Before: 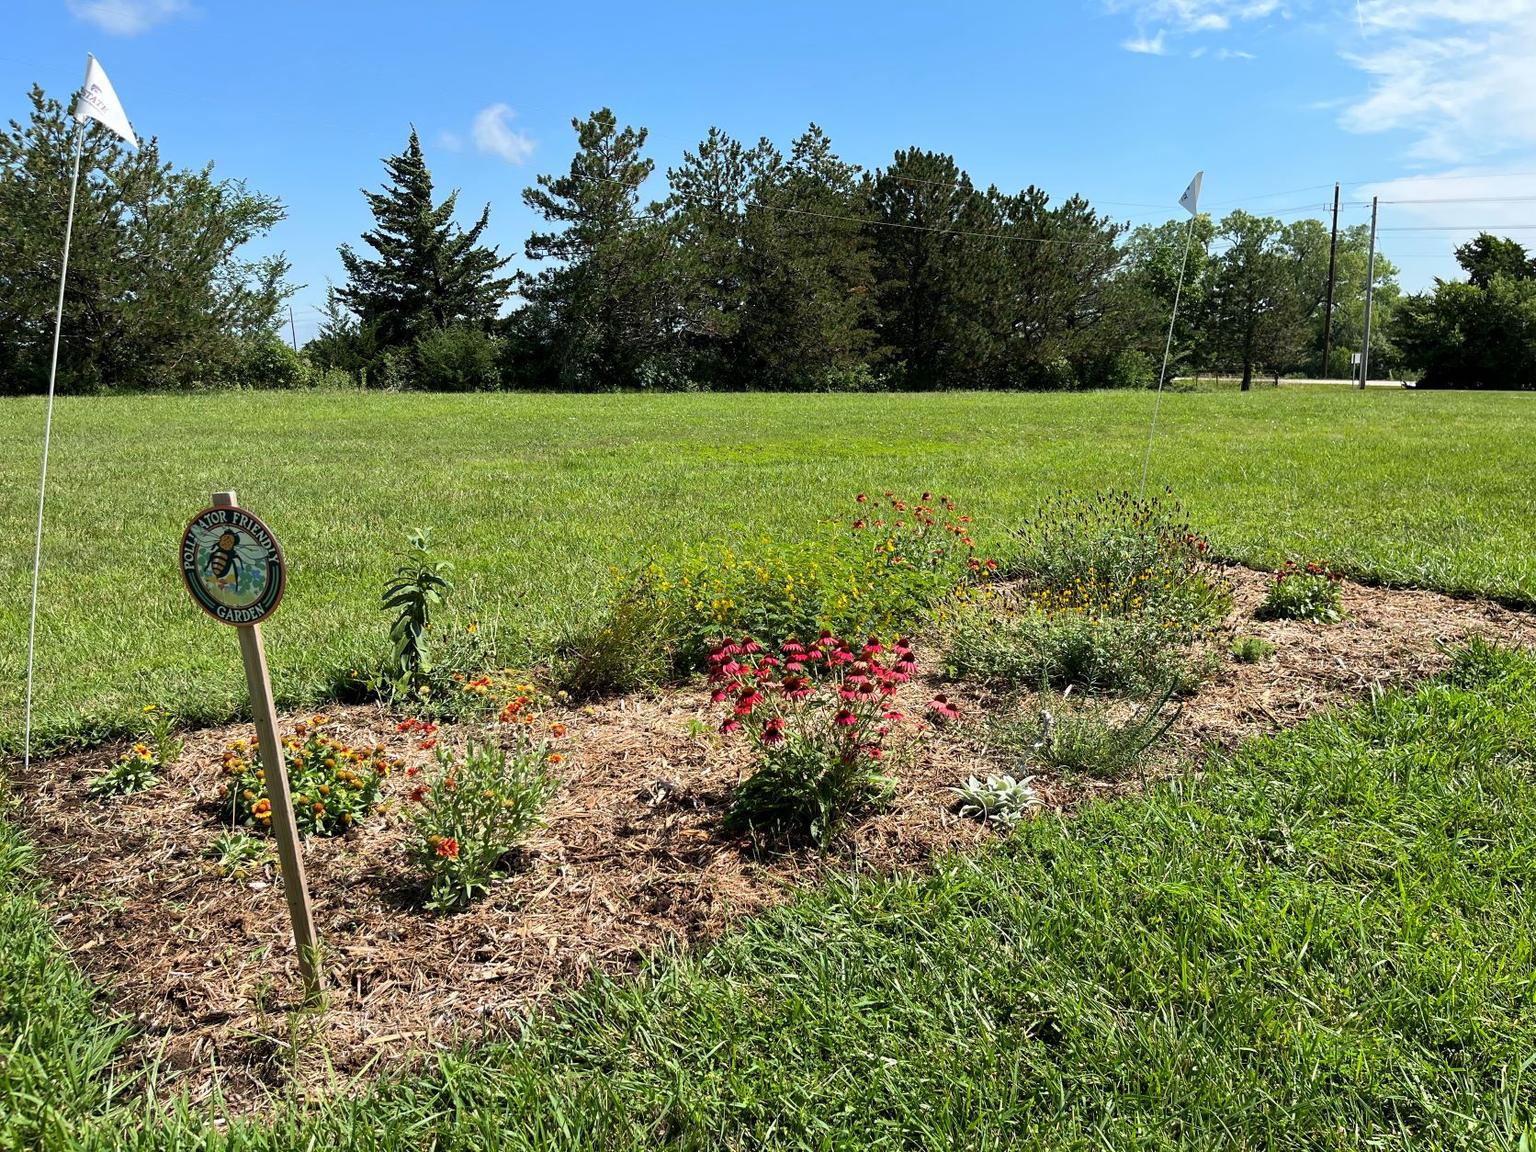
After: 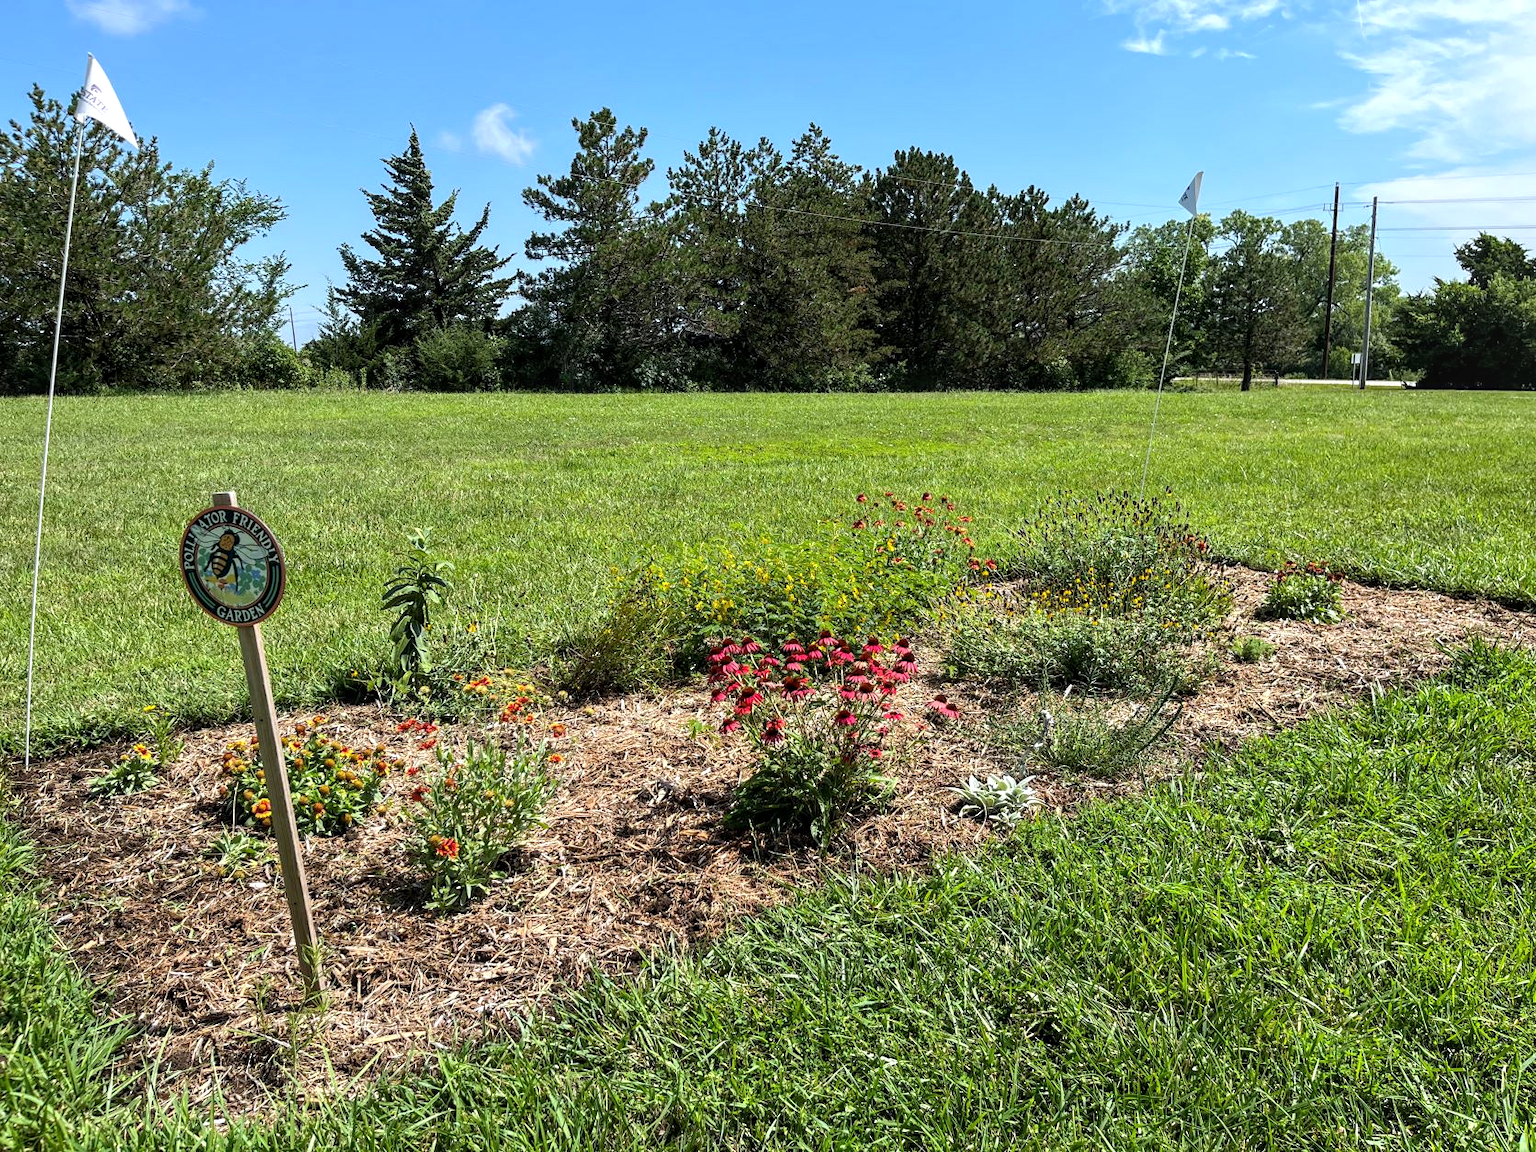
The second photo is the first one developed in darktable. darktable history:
sharpen: radius 2.883, amount 0.868, threshold 47.523
exposure: black level correction 0, exposure 0.2 EV, compensate exposure bias true, compensate highlight preservation false
local contrast: on, module defaults
white balance: red 0.98, blue 1.034
